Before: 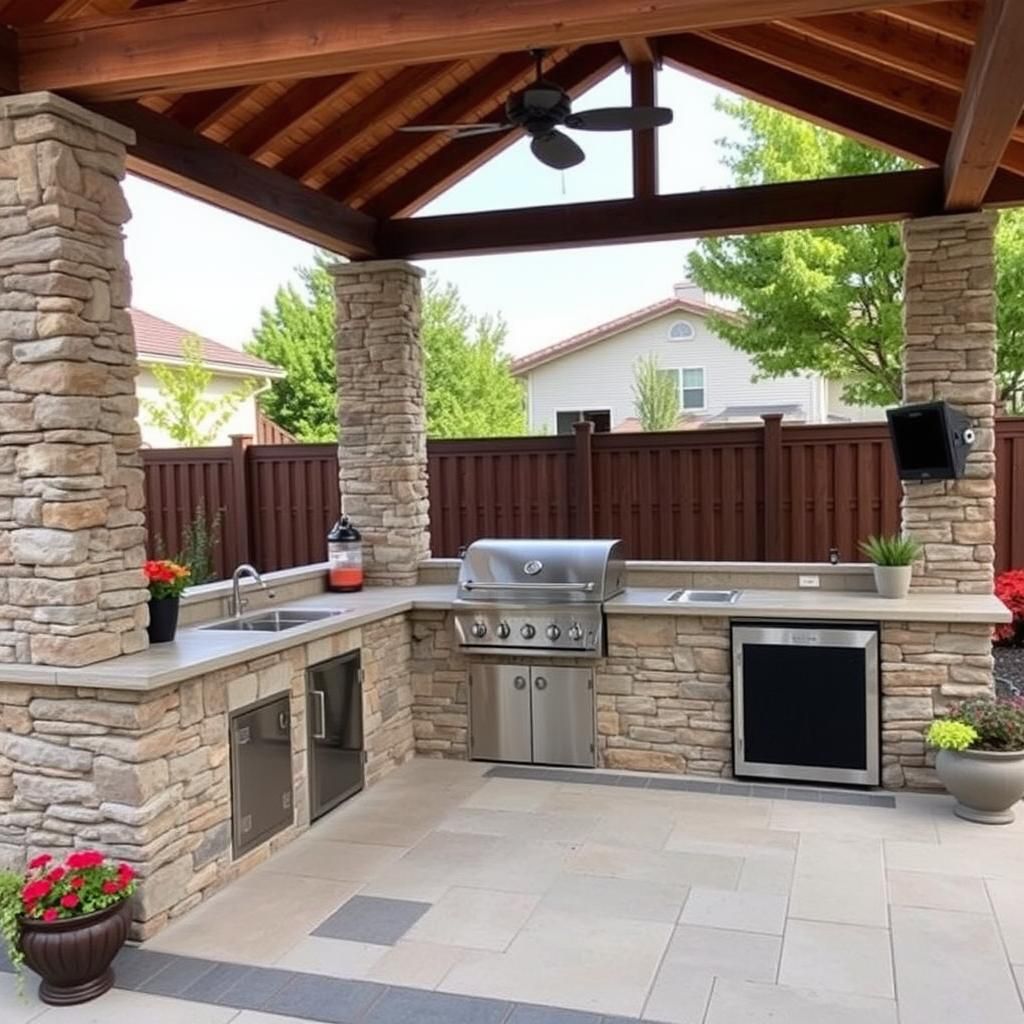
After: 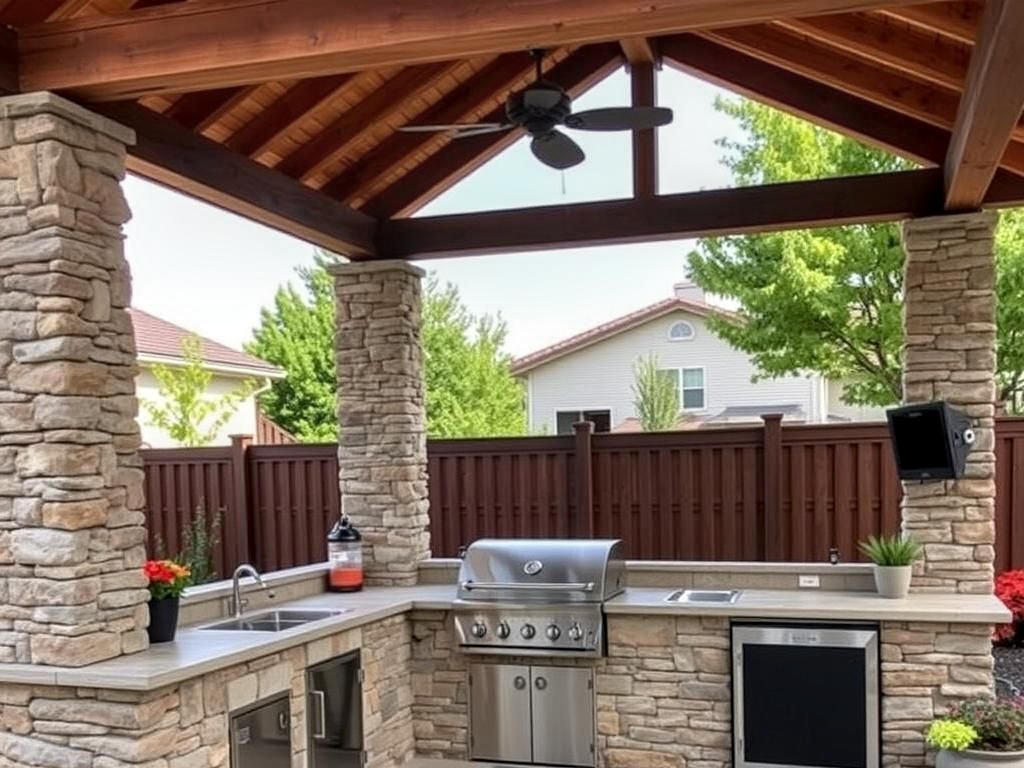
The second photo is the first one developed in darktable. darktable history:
crop: bottom 24.988%
local contrast: on, module defaults
